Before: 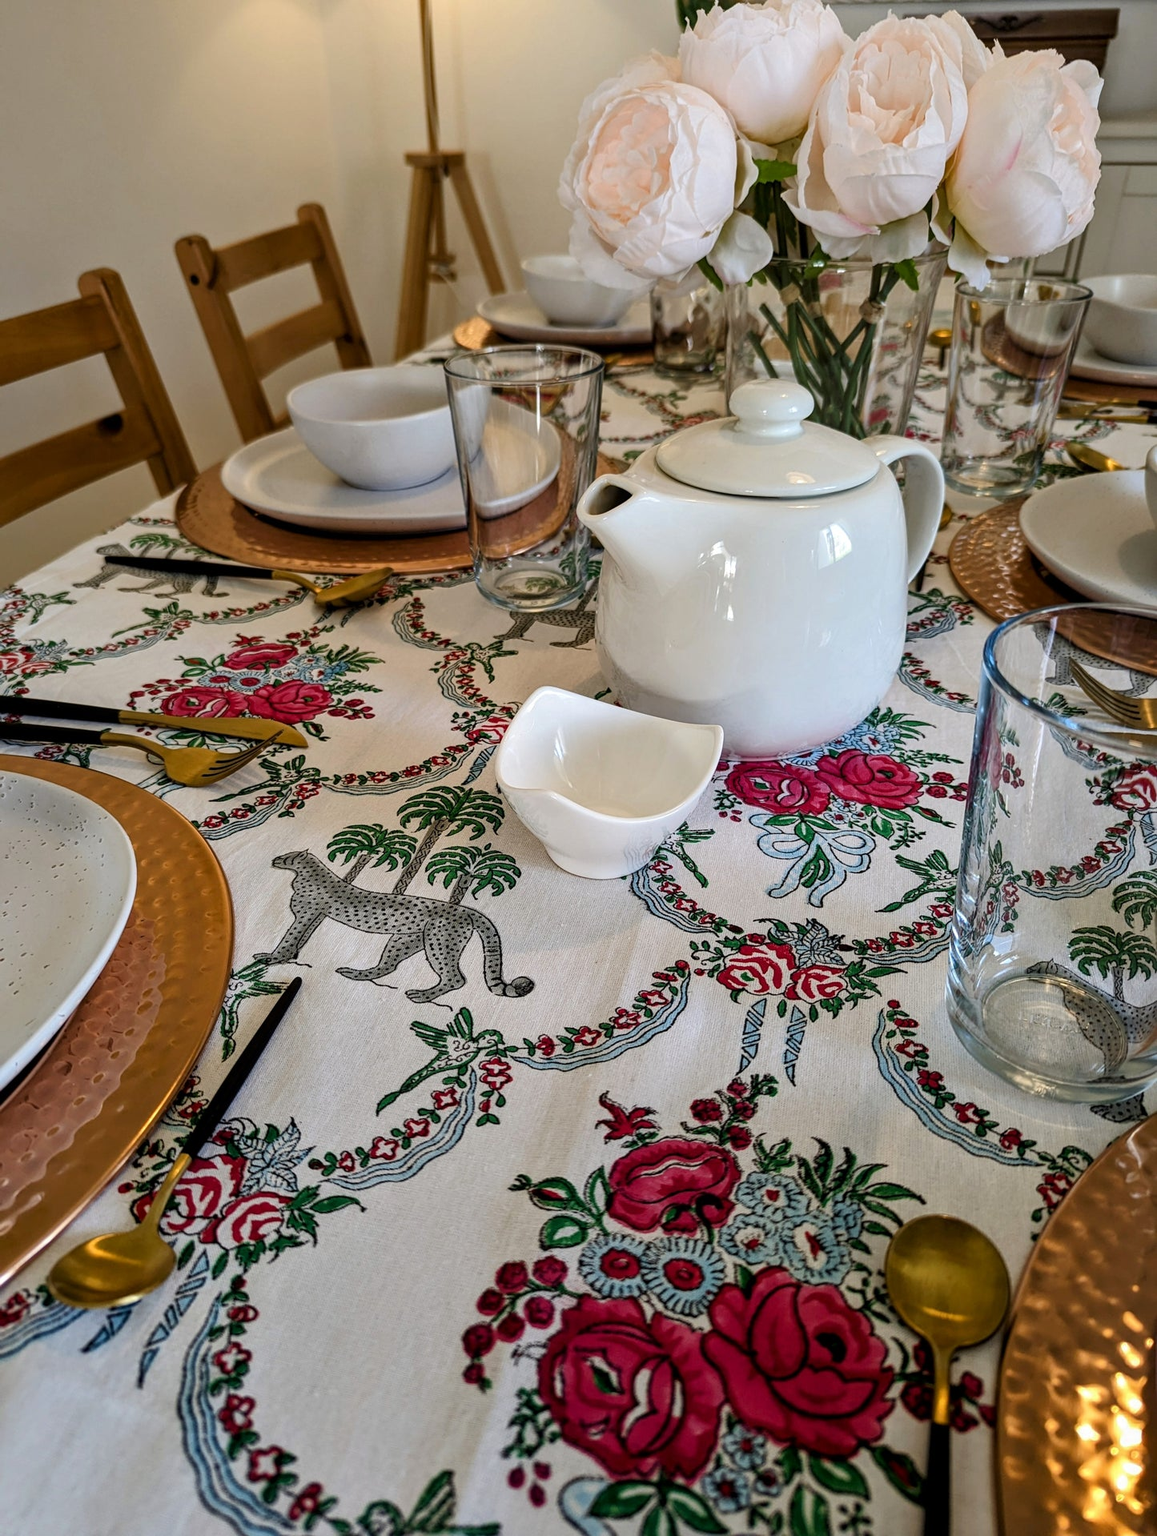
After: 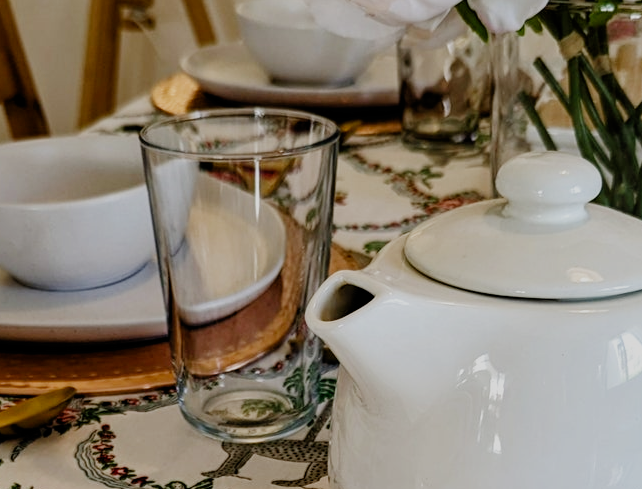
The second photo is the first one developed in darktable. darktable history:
crop: left 28.745%, top 16.792%, right 26.791%, bottom 57.695%
filmic rgb: black relative exposure -7.65 EV, white relative exposure 4.56 EV, threshold 5.99 EV, hardness 3.61, contrast 1.053, add noise in highlights 0, preserve chrominance no, color science v3 (2019), use custom middle-gray values true, contrast in highlights soft, enable highlight reconstruction true
